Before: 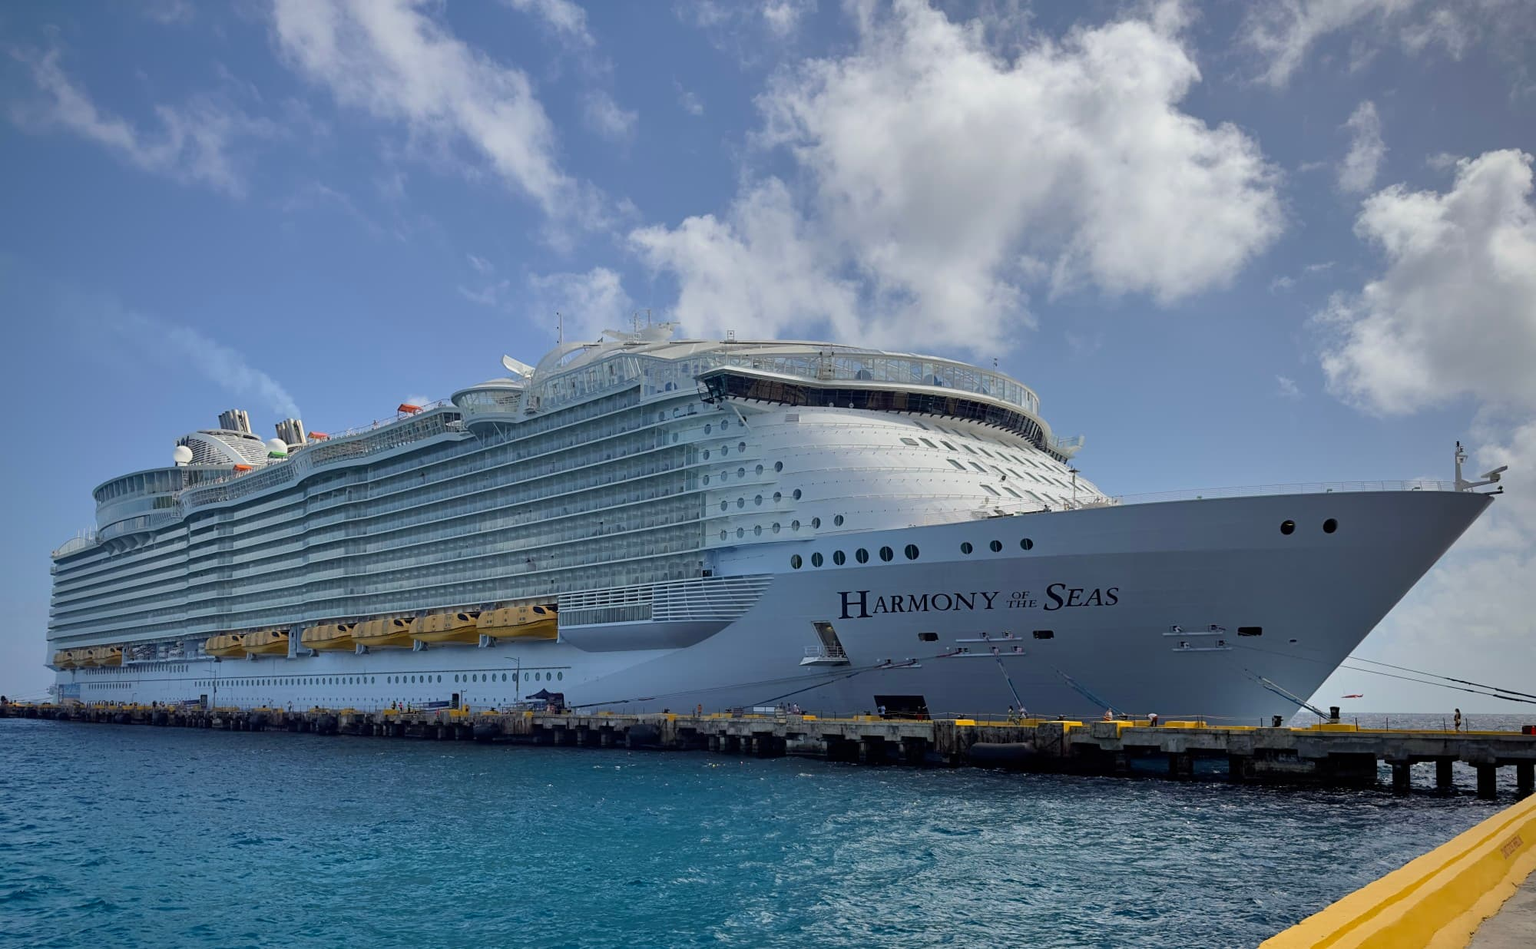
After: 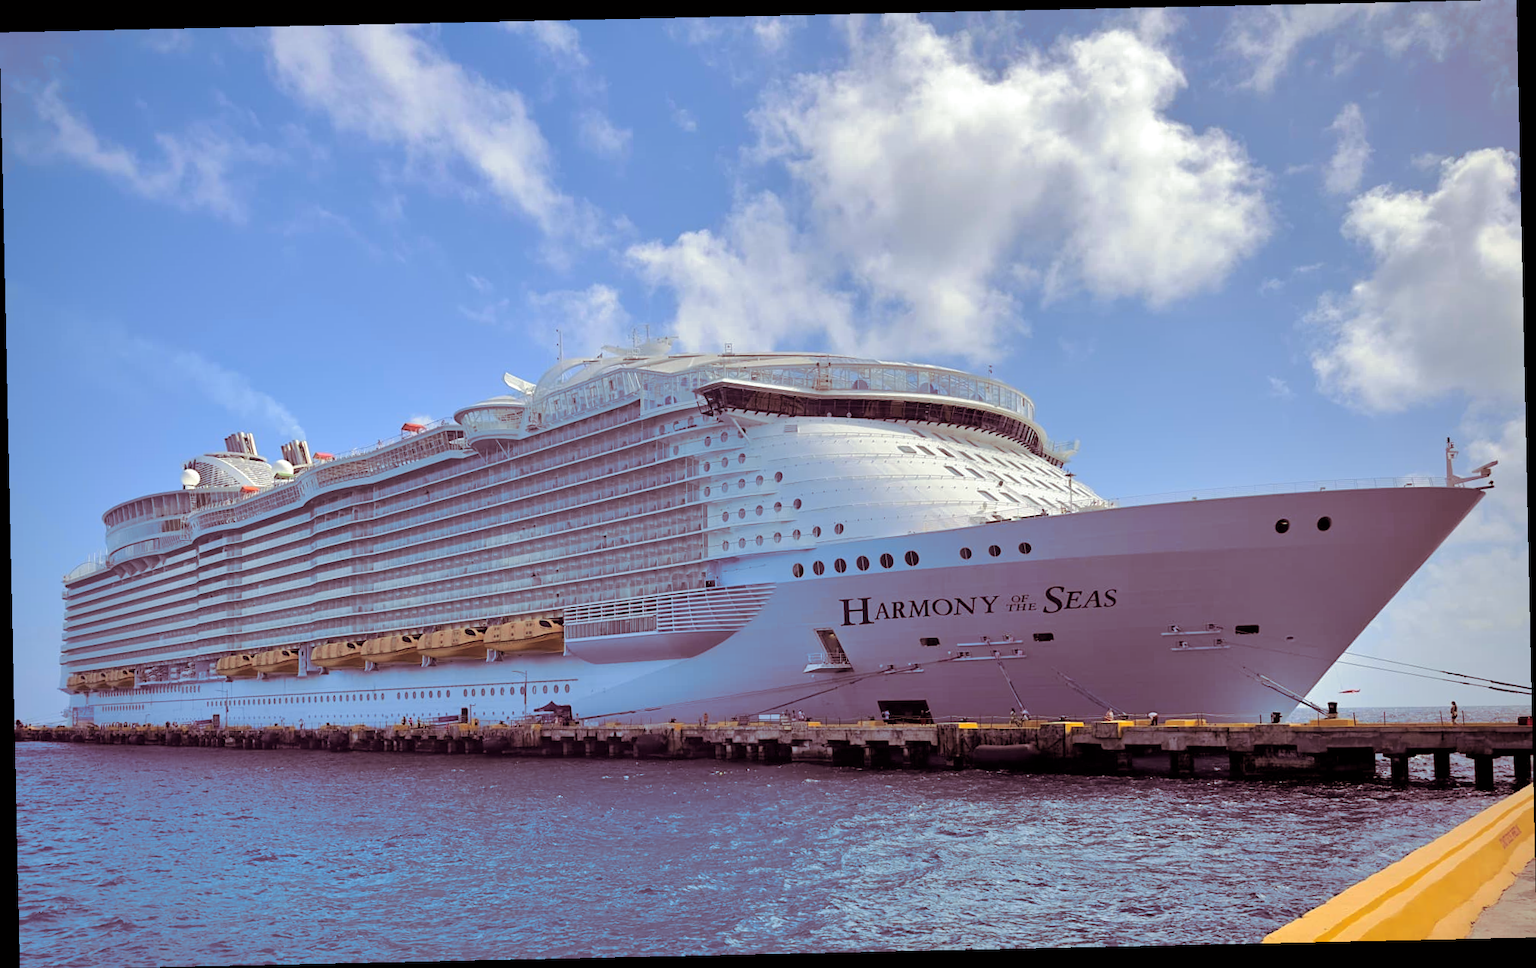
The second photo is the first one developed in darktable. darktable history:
shadows and highlights: shadows -20, white point adjustment -2, highlights -35
tone curve: curves: ch1 [(0, 0) (0.214, 0.291) (0.372, 0.44) (0.463, 0.476) (0.498, 0.502) (0.521, 0.531) (1, 1)]; ch2 [(0, 0) (0.456, 0.447) (0.5, 0.5) (0.547, 0.557) (0.592, 0.57) (0.631, 0.602) (1, 1)], color space Lab, independent channels, preserve colors none
rotate and perspective: rotation -1.24°, automatic cropping off
base curve: curves: ch0 [(0, 0) (0.262, 0.32) (0.722, 0.705) (1, 1)]
white balance: emerald 1
exposure: black level correction 0.001, exposure 0.5 EV, compensate exposure bias true, compensate highlight preservation false
split-toning: on, module defaults
tone equalizer: on, module defaults
